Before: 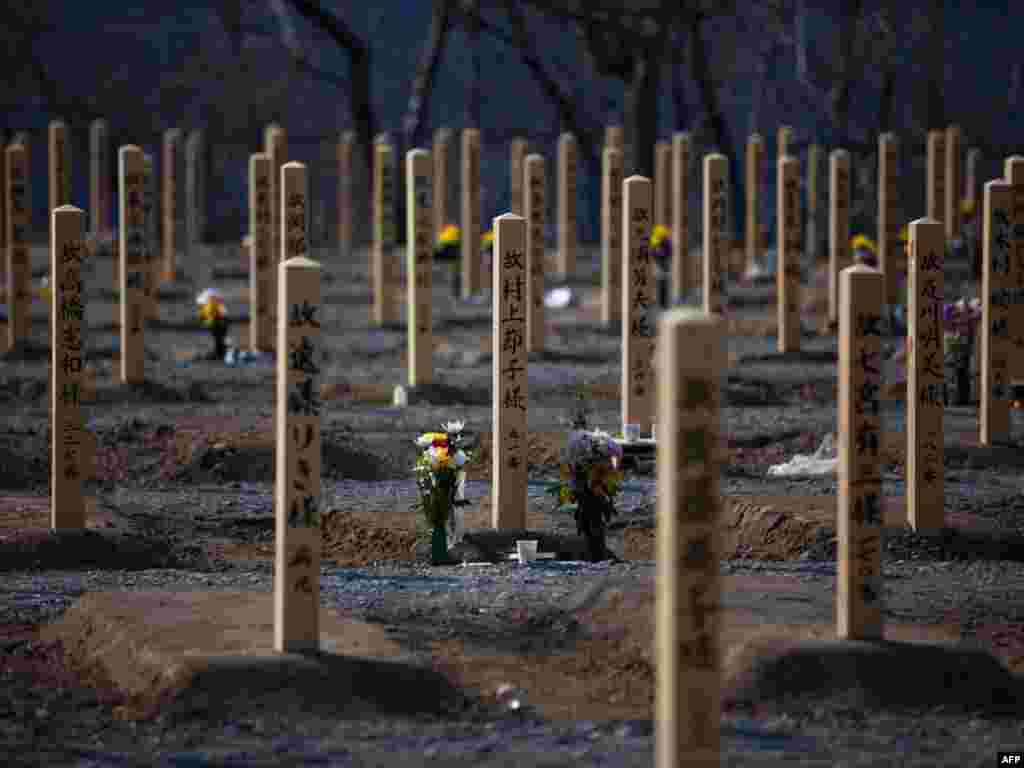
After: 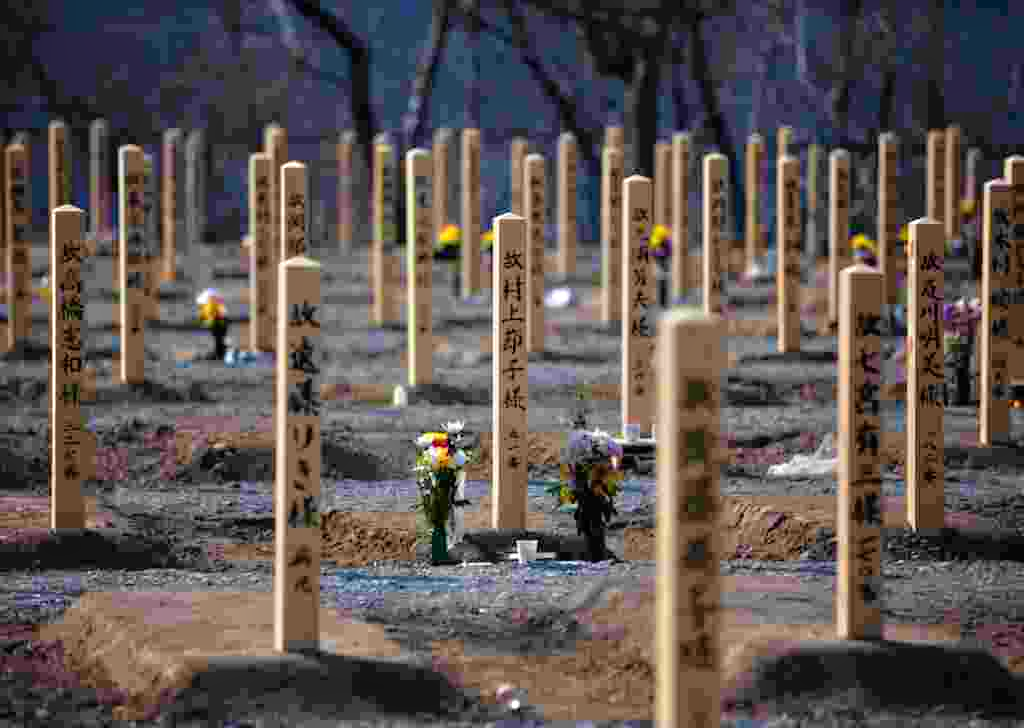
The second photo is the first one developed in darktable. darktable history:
crop and rotate: top 0%, bottom 5.097%
tone equalizer: -7 EV 0.15 EV, -6 EV 0.6 EV, -5 EV 1.15 EV, -4 EV 1.33 EV, -3 EV 1.15 EV, -2 EV 0.6 EV, -1 EV 0.15 EV, mask exposure compensation -0.5 EV
exposure: compensate exposure bias true, compensate highlight preservation false
